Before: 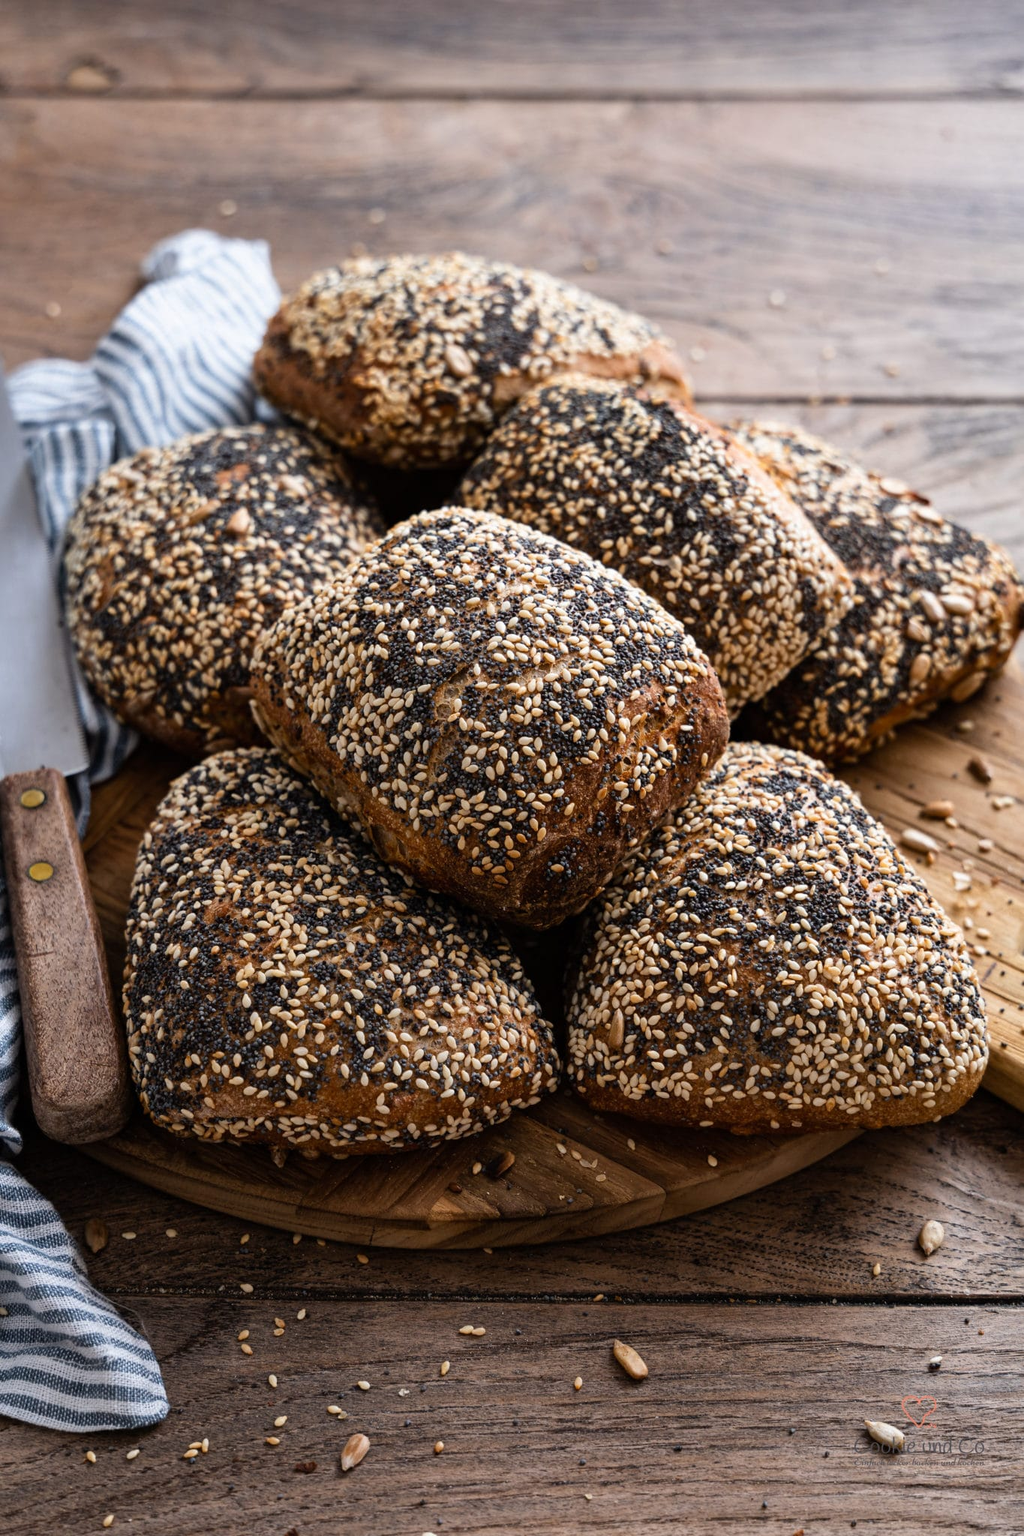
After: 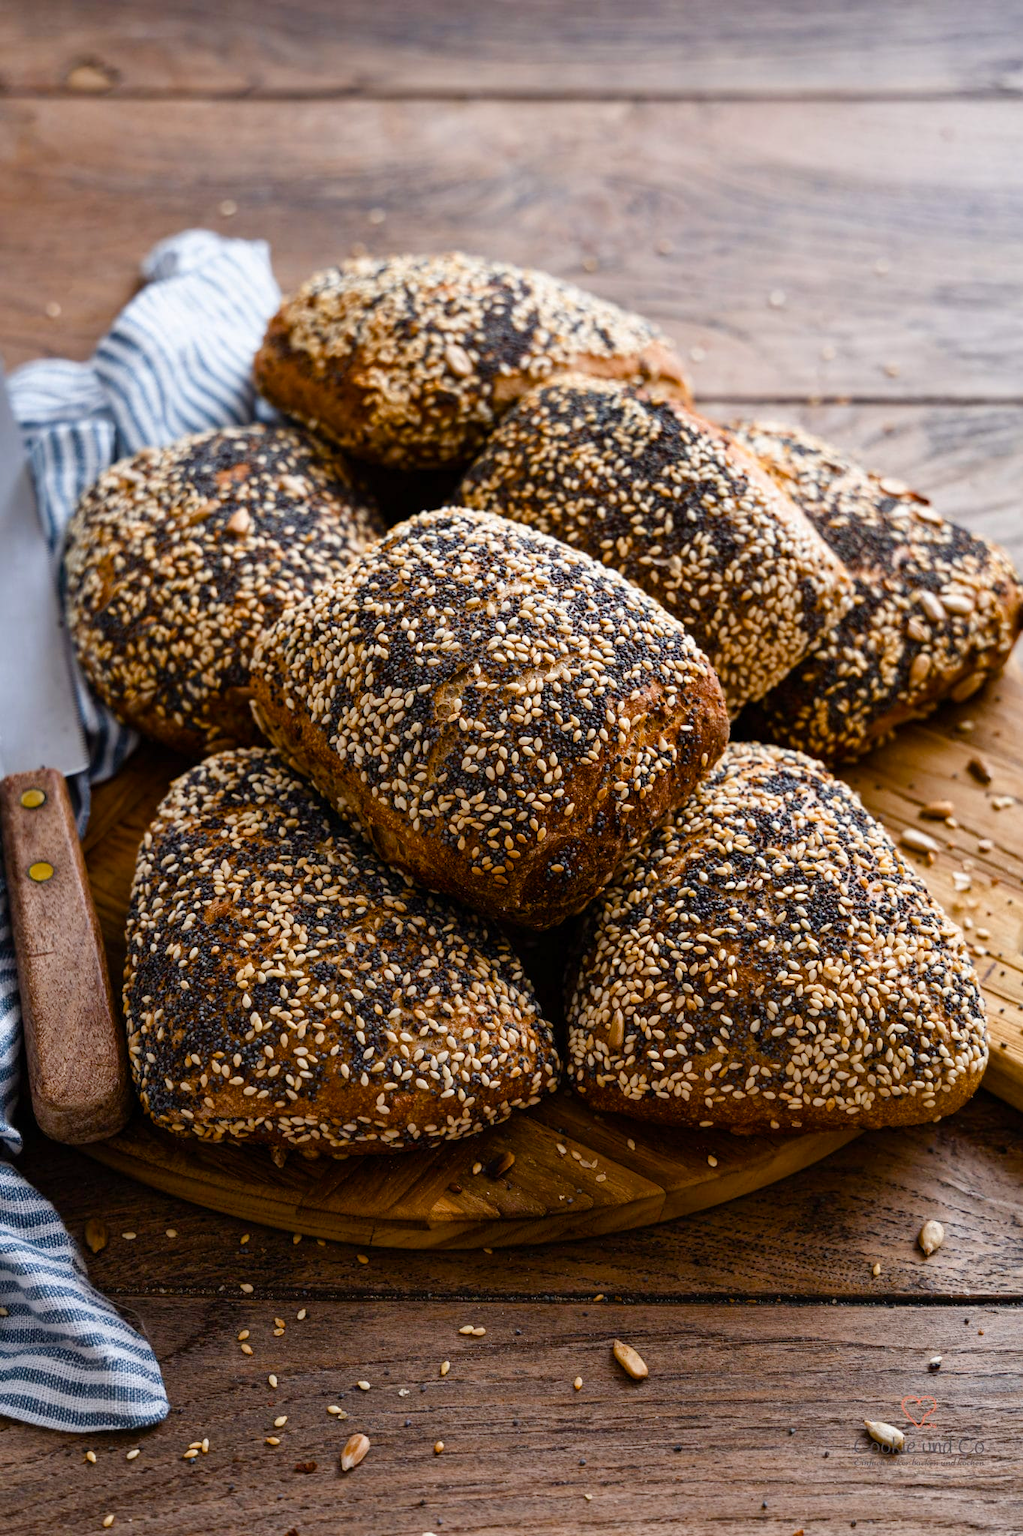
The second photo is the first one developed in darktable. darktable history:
color balance rgb: perceptual saturation grading › global saturation 19.783%, perceptual saturation grading › highlights -25.107%, perceptual saturation grading › shadows 50.001%, global vibrance 20%
